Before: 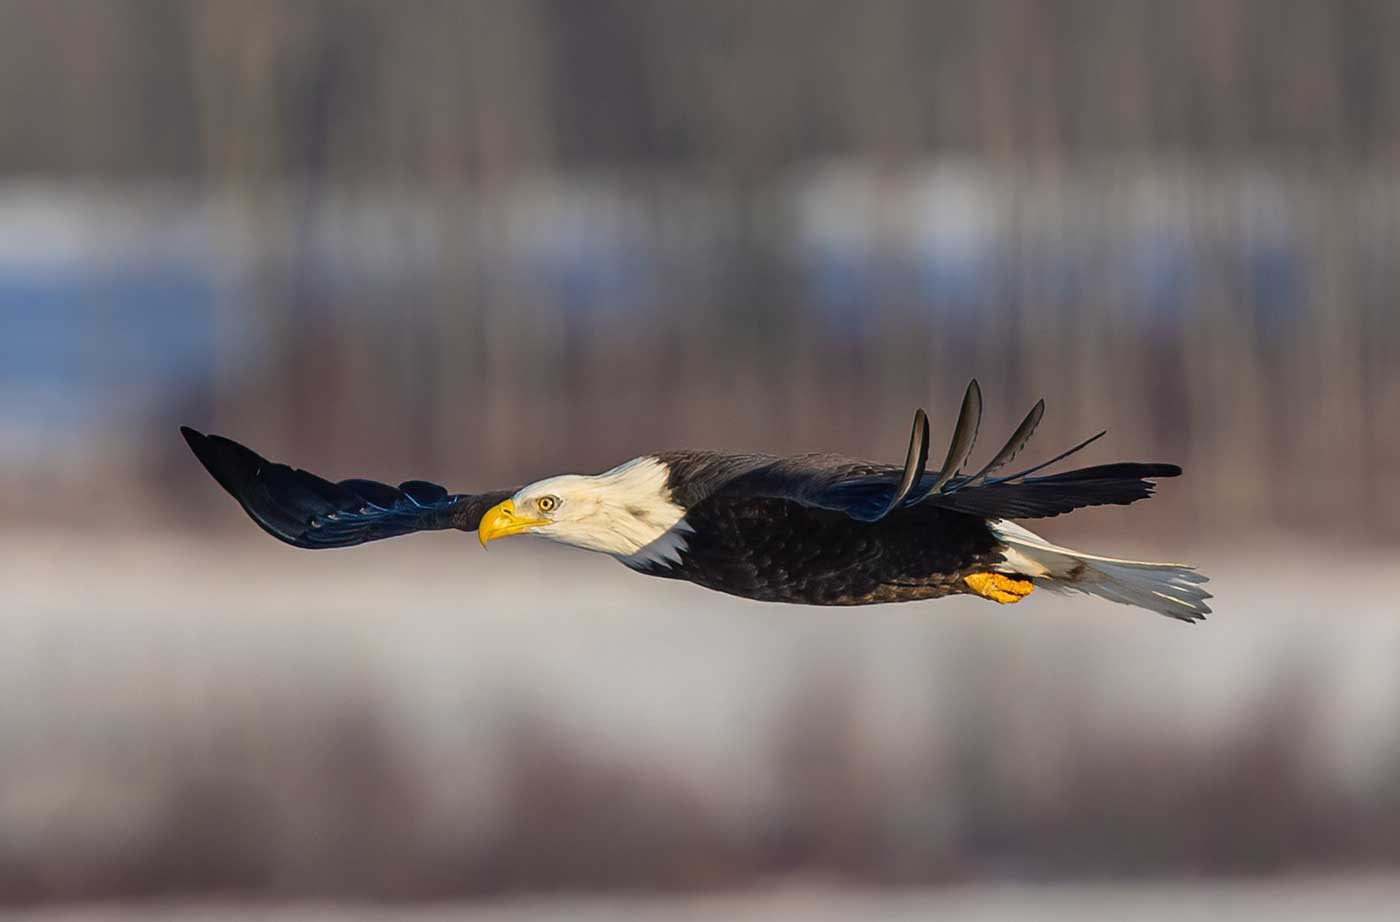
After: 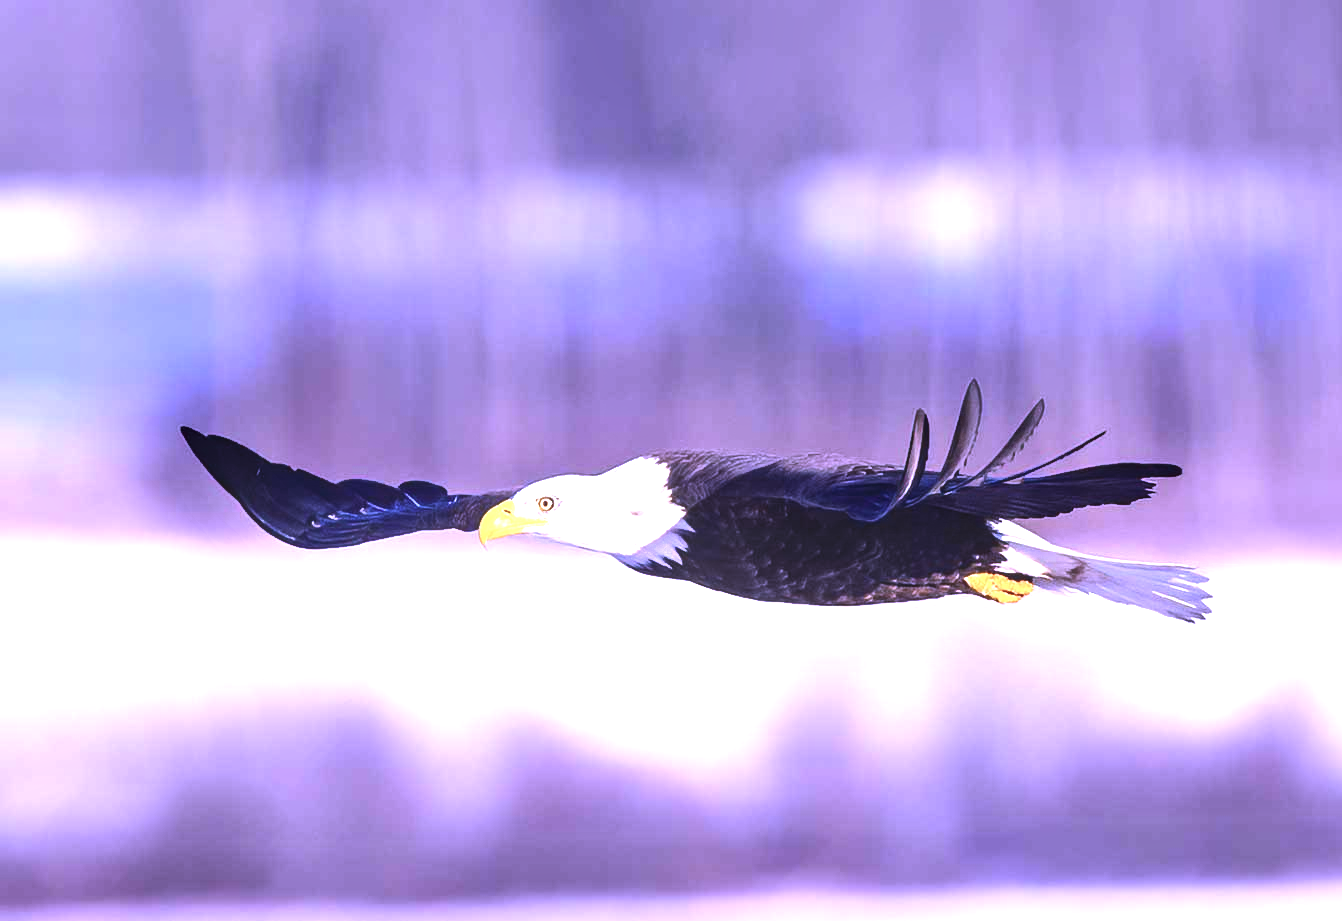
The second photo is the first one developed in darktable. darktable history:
crop: right 4.126%, bottom 0.031%
exposure: black level correction 0, exposure 1 EV, compensate exposure bias true, compensate highlight preservation false
white balance: red 0.948, green 1.02, blue 1.176
local contrast: on, module defaults
color calibration: output R [1.107, -0.012, -0.003, 0], output B [0, 0, 1.308, 0], illuminant custom, x 0.389, y 0.387, temperature 3838.64 K
tone equalizer: -8 EV -0.75 EV, -7 EV -0.7 EV, -6 EV -0.6 EV, -5 EV -0.4 EV, -3 EV 0.4 EV, -2 EV 0.6 EV, -1 EV 0.7 EV, +0 EV 0.75 EV, edges refinement/feathering 500, mask exposure compensation -1.57 EV, preserve details no
contrast equalizer: octaves 7, y [[0.6 ×6], [0.55 ×6], [0 ×6], [0 ×6], [0 ×6]], mix -1
